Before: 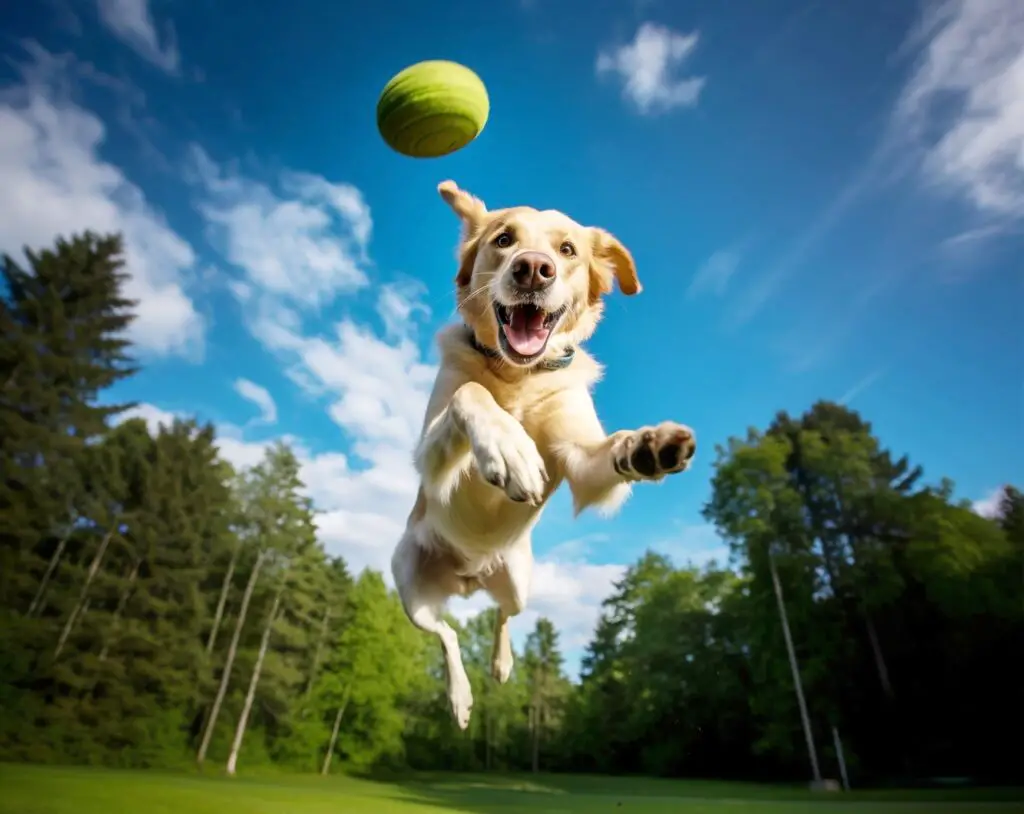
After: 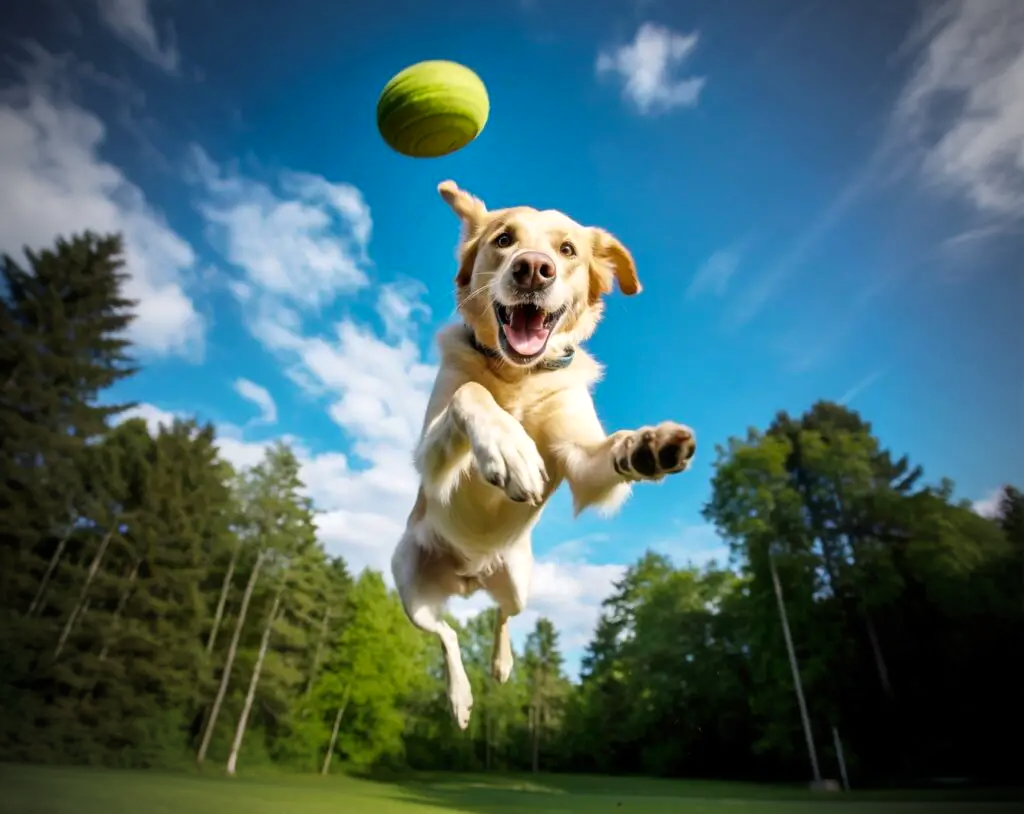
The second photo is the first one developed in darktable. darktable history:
color balance rgb: perceptual saturation grading › global saturation 3.7%, global vibrance 5.56%, contrast 3.24%
vignetting: fall-off start 71.74%
